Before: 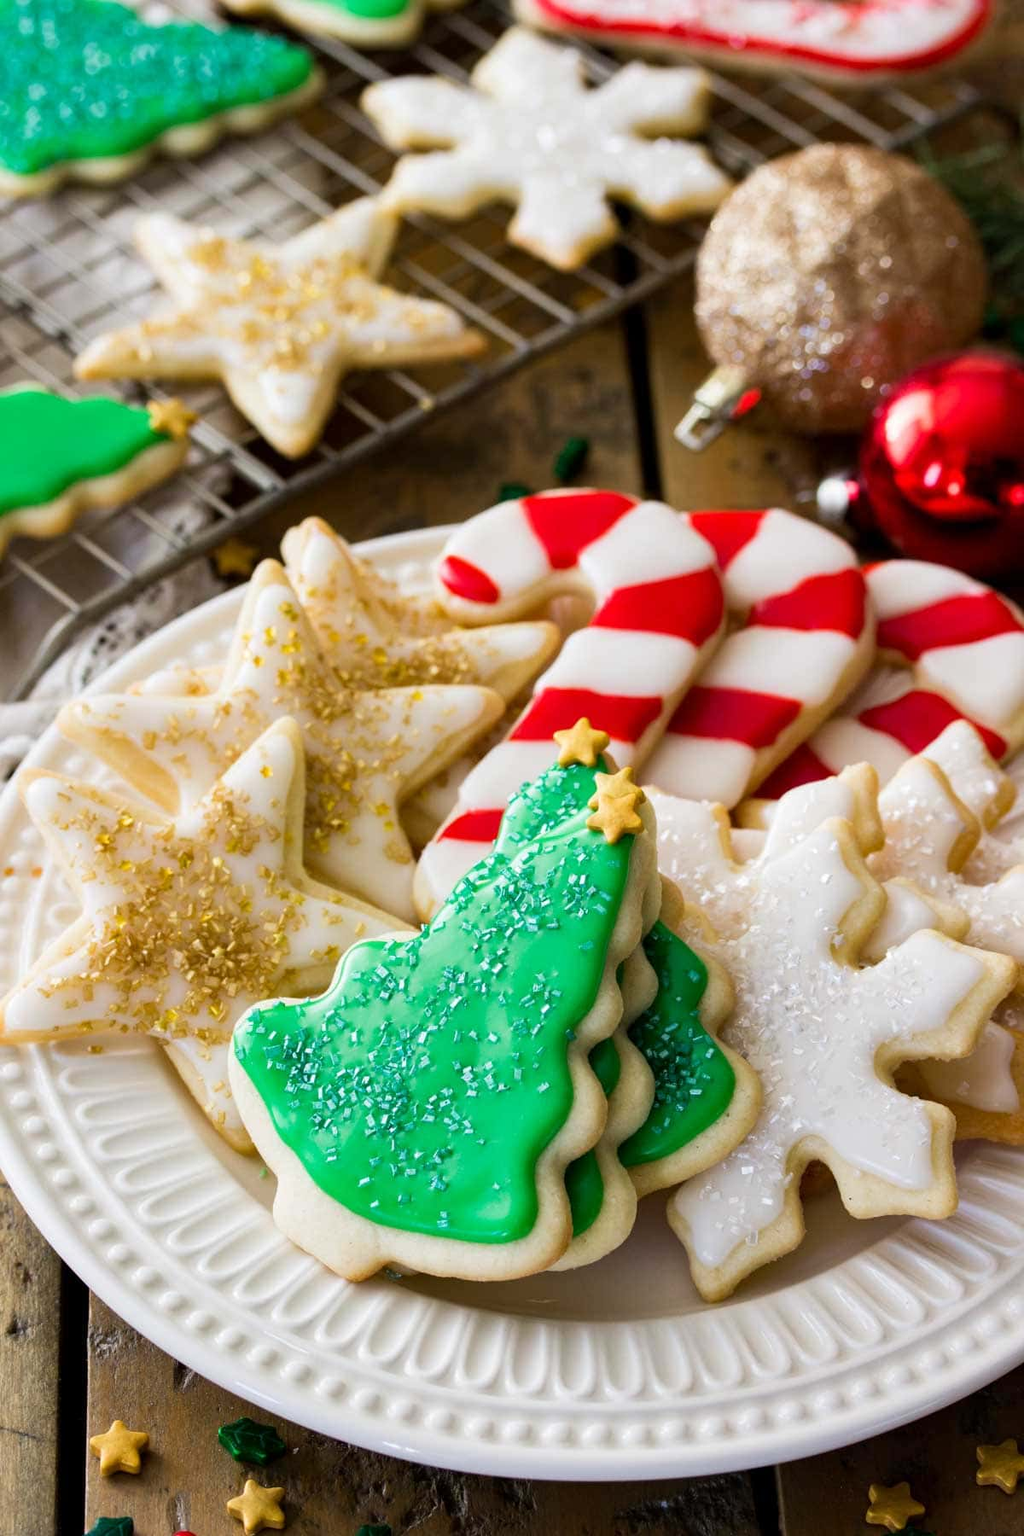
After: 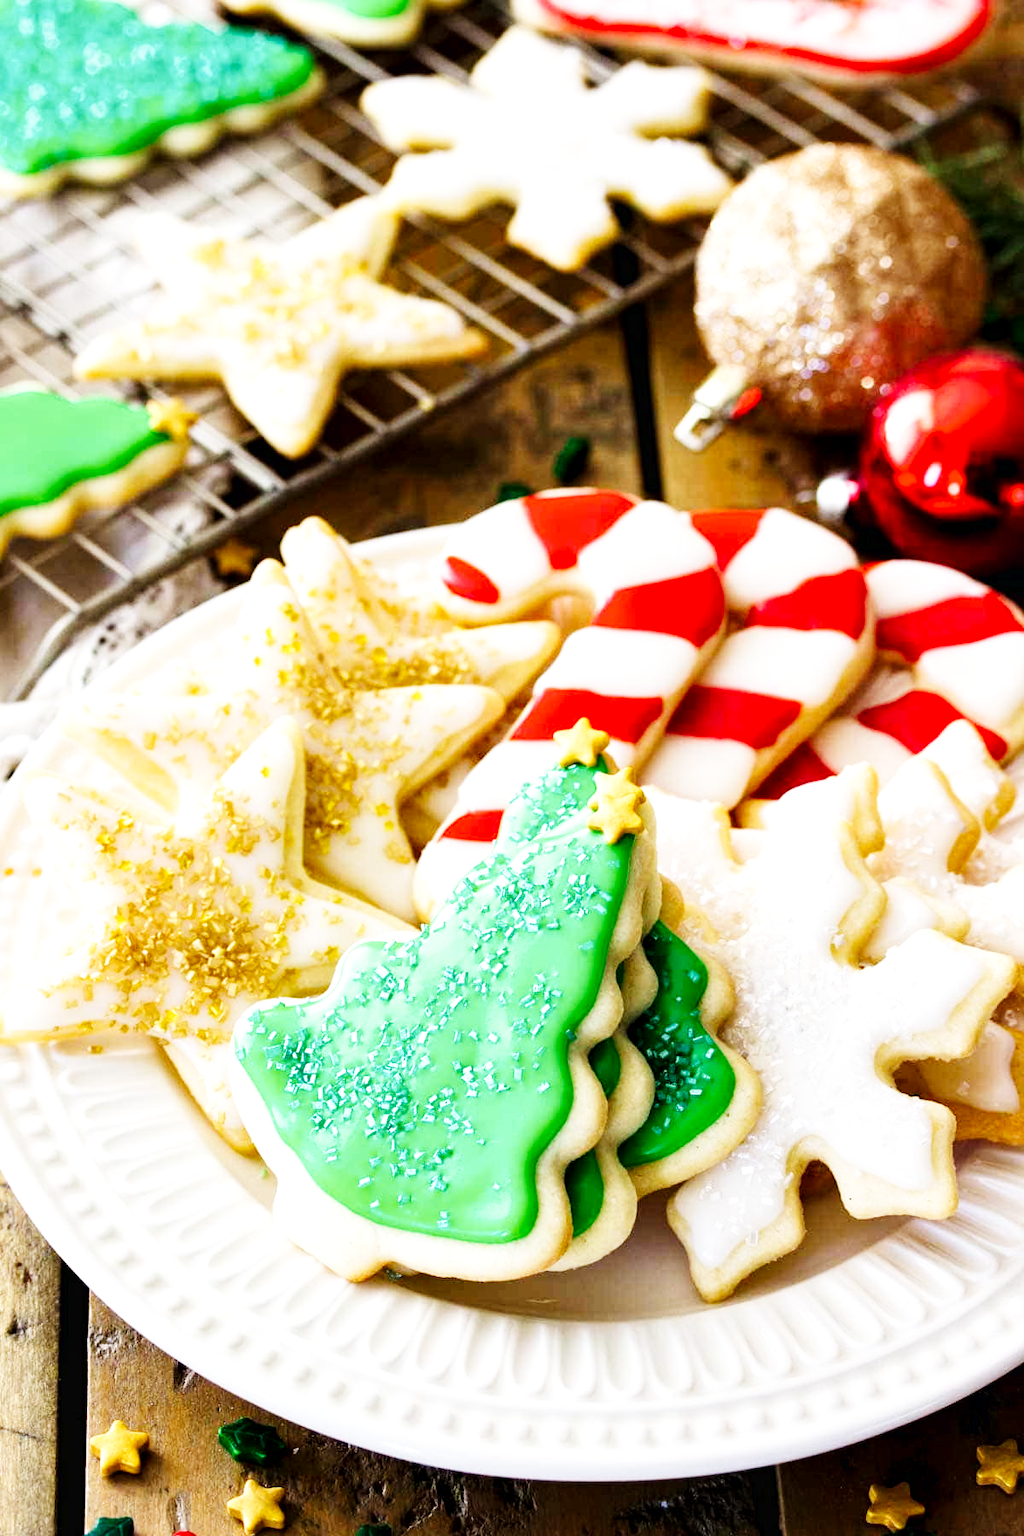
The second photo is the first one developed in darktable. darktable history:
local contrast: highlights 100%, shadows 101%, detail 119%, midtone range 0.2
base curve: curves: ch0 [(0, 0.003) (0.001, 0.002) (0.006, 0.004) (0.02, 0.022) (0.048, 0.086) (0.094, 0.234) (0.162, 0.431) (0.258, 0.629) (0.385, 0.8) (0.548, 0.918) (0.751, 0.988) (1, 1)], preserve colors none
